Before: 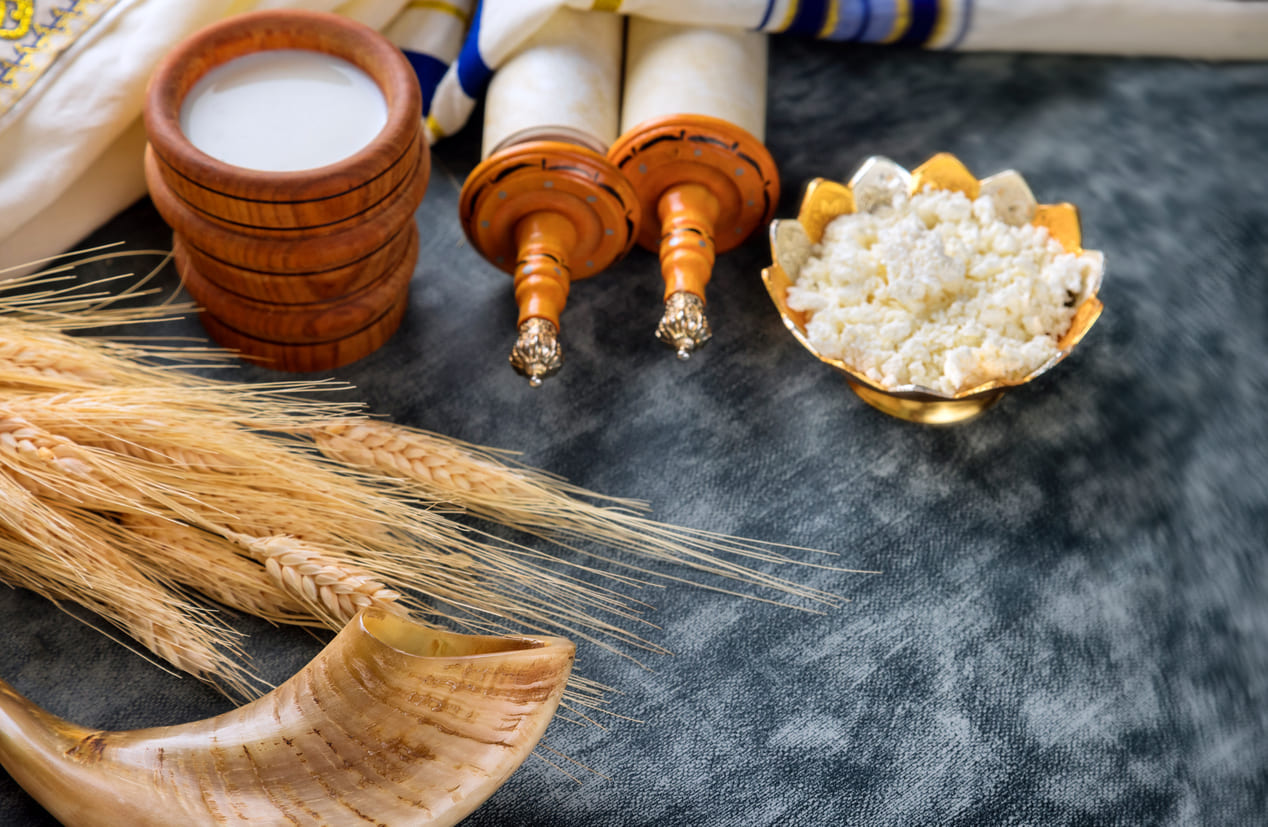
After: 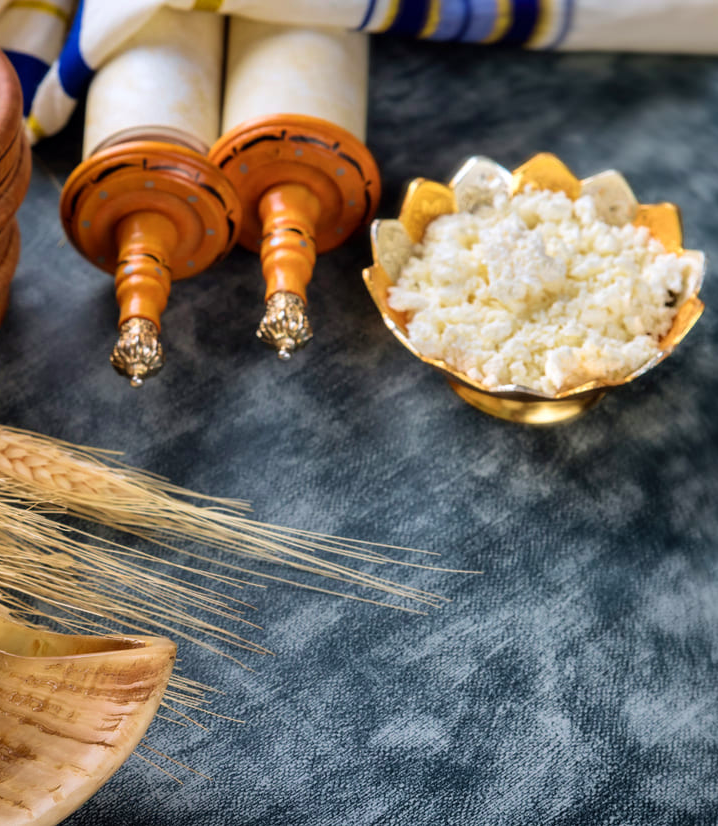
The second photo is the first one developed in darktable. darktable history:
crop: left 31.507%, top 0.014%, right 11.824%
velvia: on, module defaults
